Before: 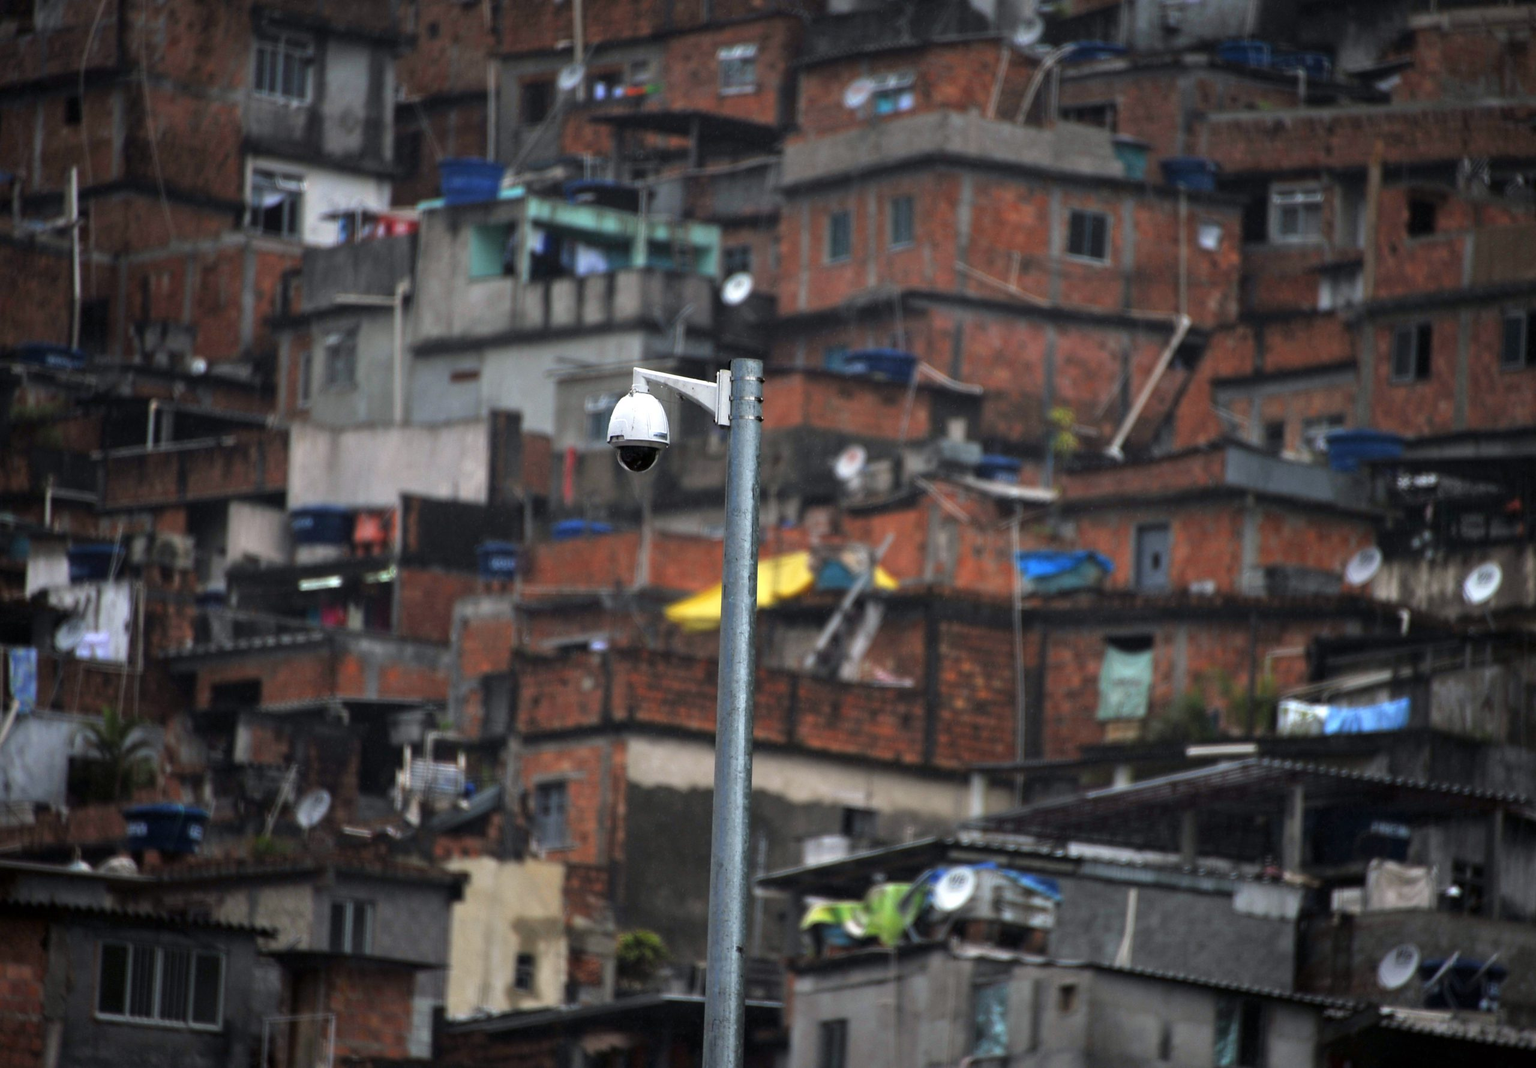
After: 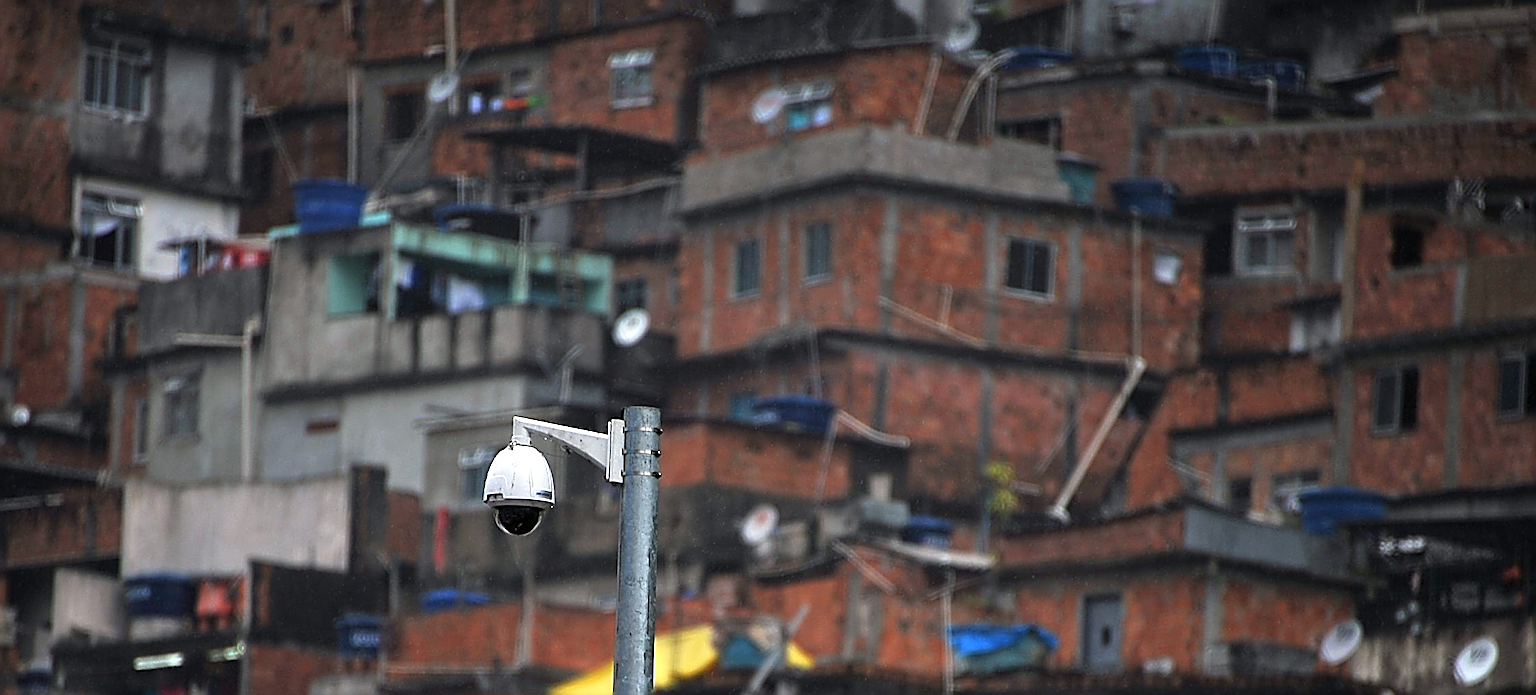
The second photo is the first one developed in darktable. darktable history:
crop and rotate: left 11.774%, bottom 42.48%
sharpen: amount 1.988
